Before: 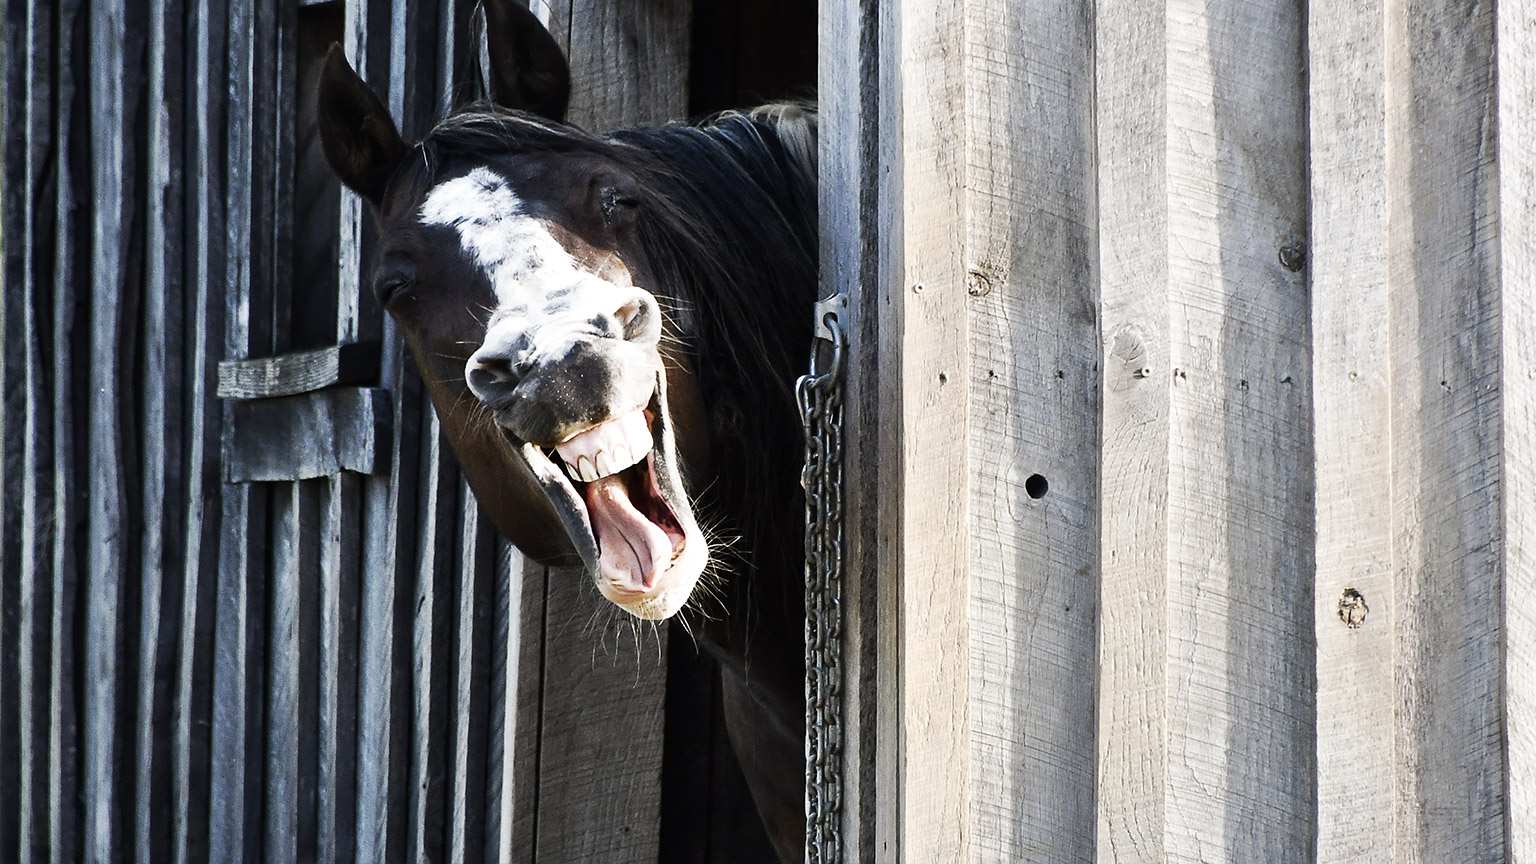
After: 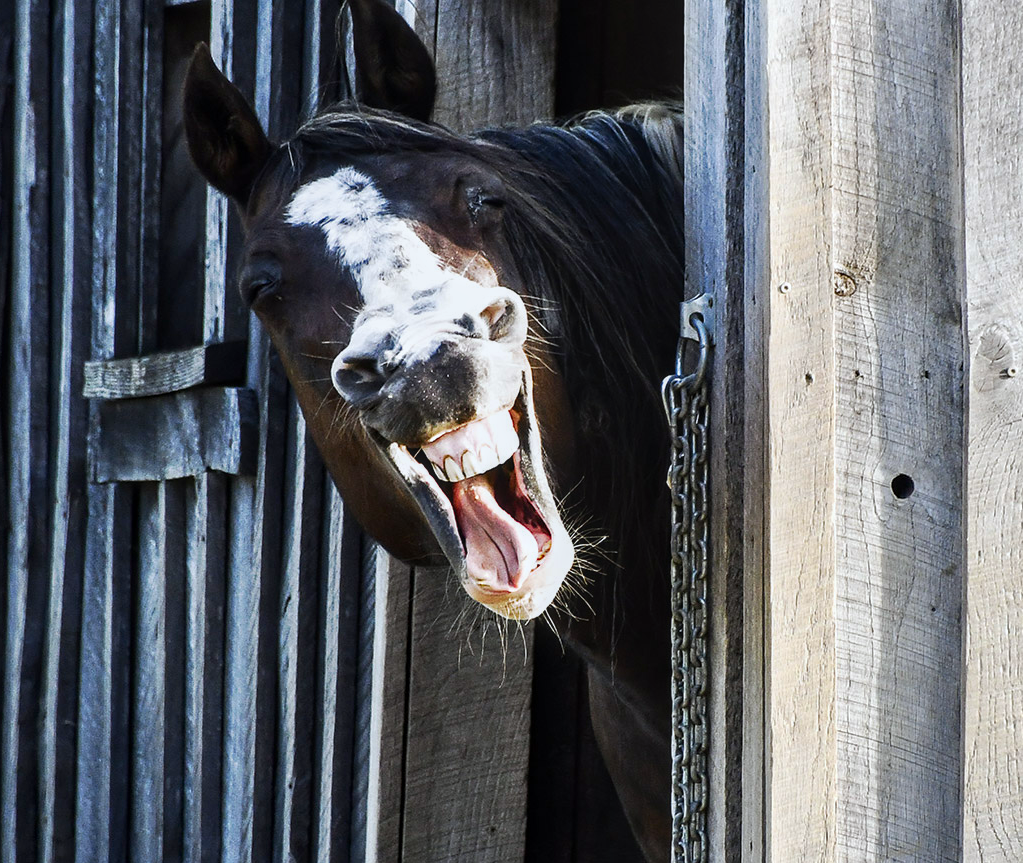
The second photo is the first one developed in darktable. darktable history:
contrast brightness saturation: brightness -0.02, saturation 0.35
local contrast: on, module defaults
white balance: red 0.982, blue 1.018
crop and rotate: left 8.786%, right 24.548%
